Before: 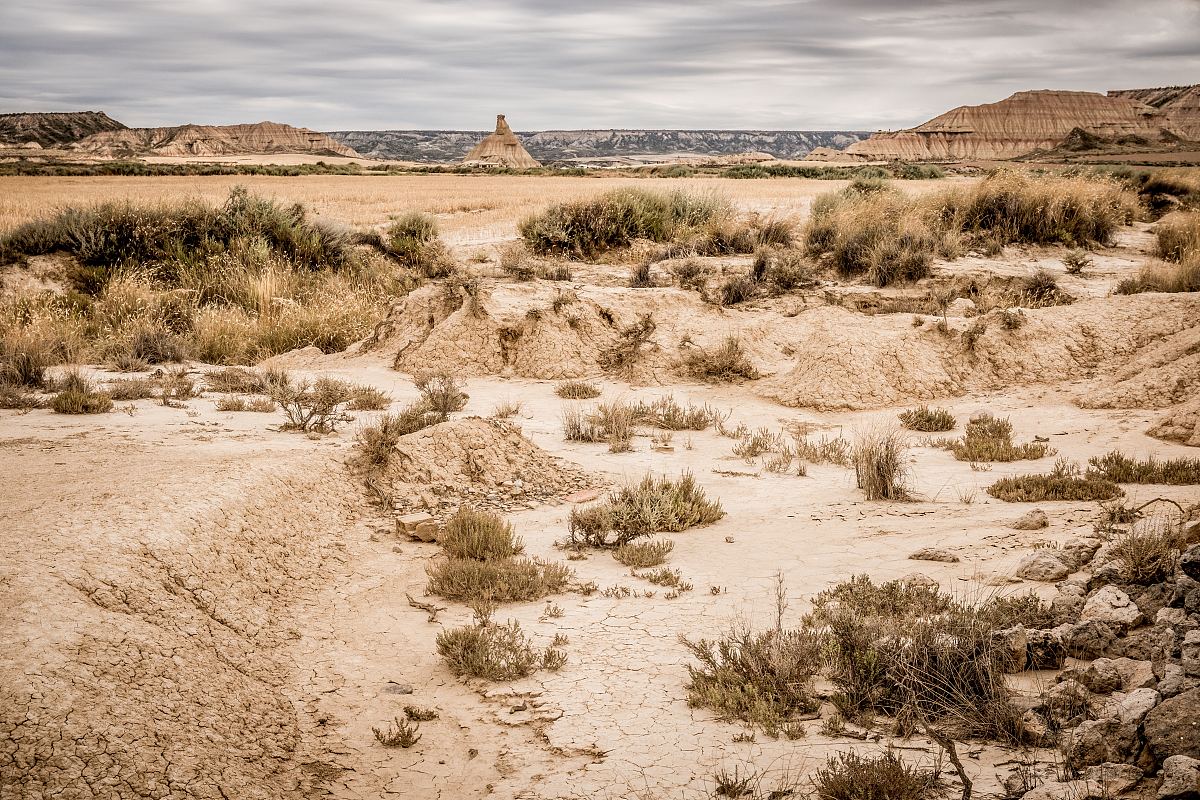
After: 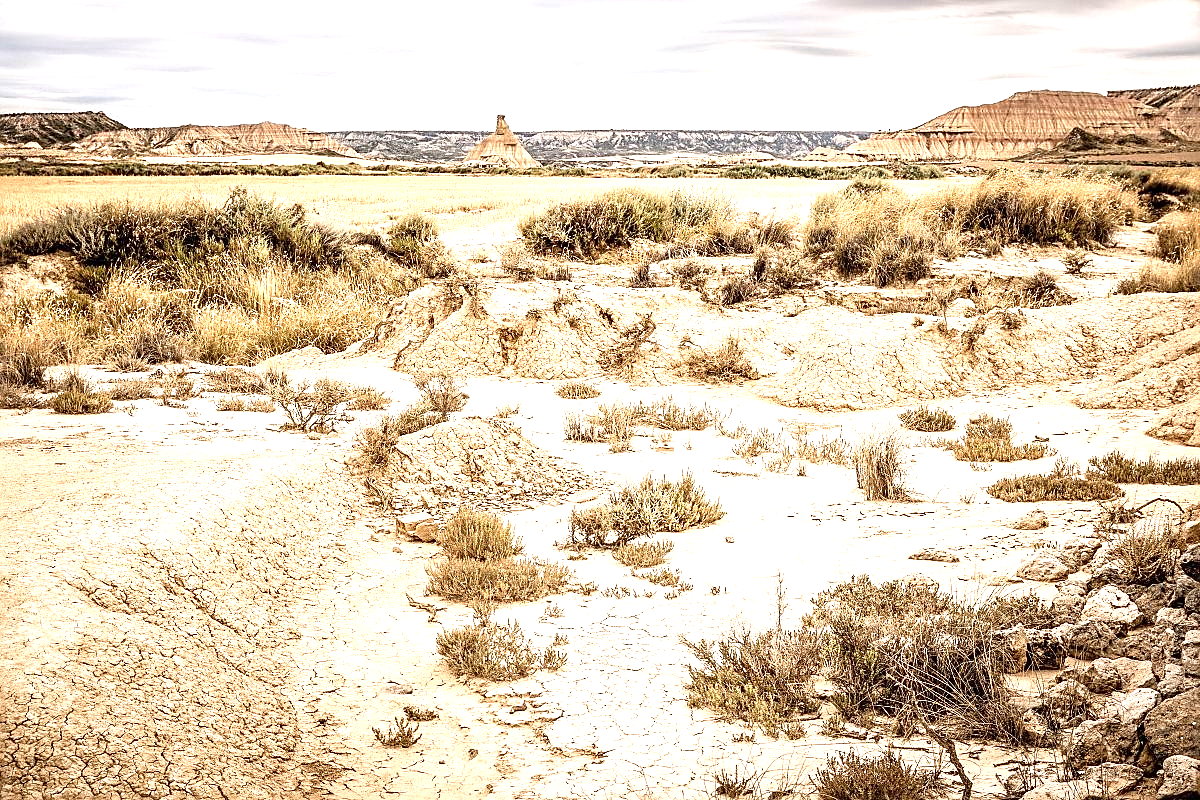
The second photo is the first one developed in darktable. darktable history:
sharpen: on, module defaults
contrast brightness saturation: contrast 0.07
exposure: black level correction 0, exposure 1.2 EV, compensate exposure bias true, compensate highlight preservation false
